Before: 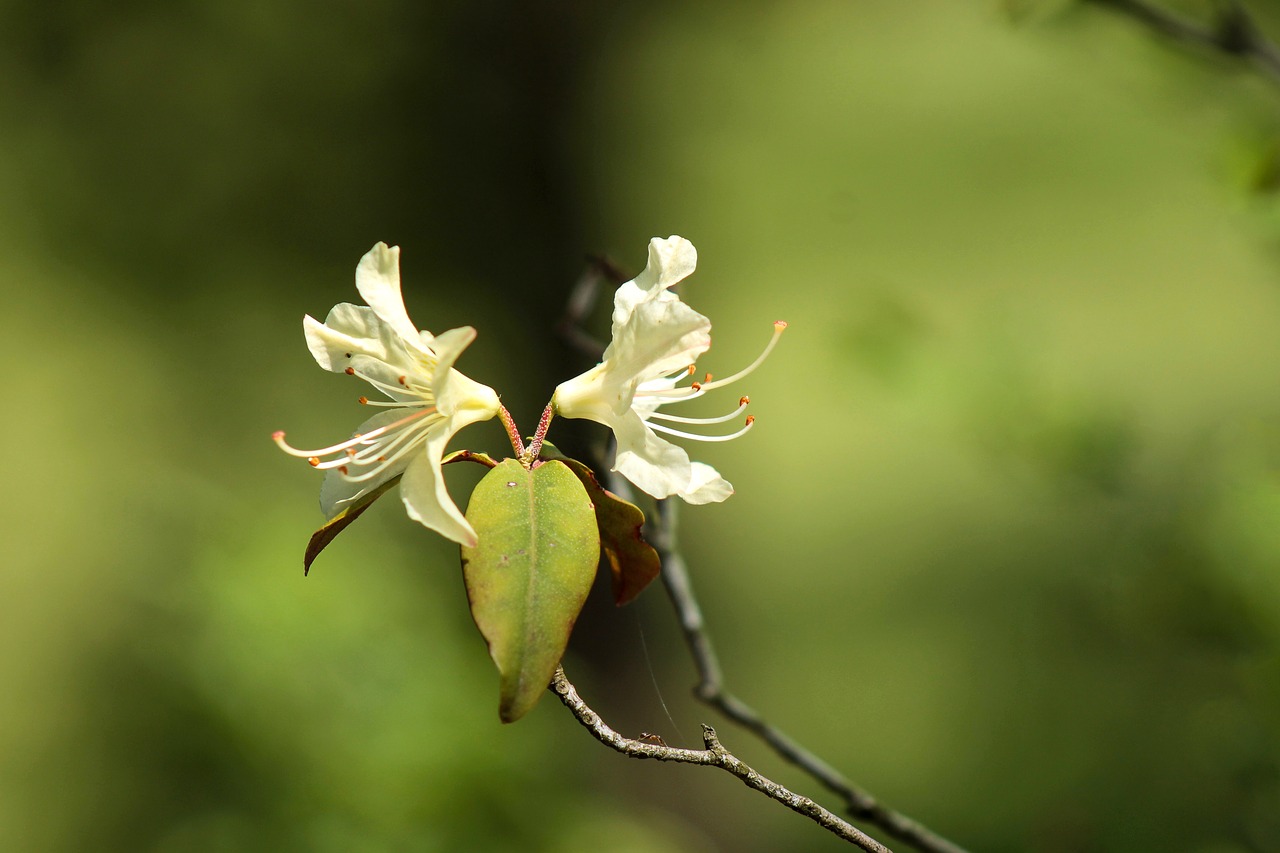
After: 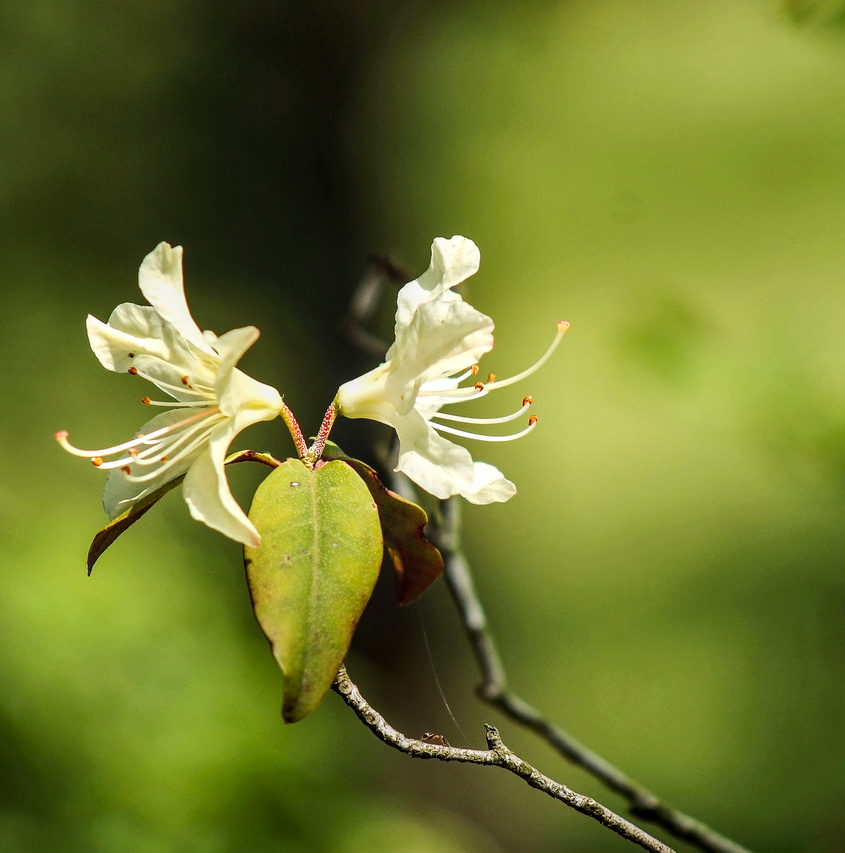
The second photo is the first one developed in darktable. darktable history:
local contrast: on, module defaults
crop: left 16.957%, right 16.951%
tone curve: curves: ch0 [(0, 0.015) (0.037, 0.032) (0.131, 0.113) (0.275, 0.26) (0.497, 0.531) (0.617, 0.663) (0.704, 0.748) (0.813, 0.842) (0.911, 0.931) (0.997, 1)]; ch1 [(0, 0) (0.301, 0.3) (0.444, 0.438) (0.493, 0.494) (0.501, 0.499) (0.534, 0.543) (0.582, 0.605) (0.658, 0.687) (0.746, 0.79) (1, 1)]; ch2 [(0, 0) (0.246, 0.234) (0.36, 0.356) (0.415, 0.426) (0.476, 0.492) (0.502, 0.499) (0.525, 0.513) (0.533, 0.534) (0.586, 0.598) (0.634, 0.643) (0.706, 0.717) (0.853, 0.83) (1, 0.951)], preserve colors none
shadows and highlights: shadows 37.64, highlights -27.92, soften with gaussian
